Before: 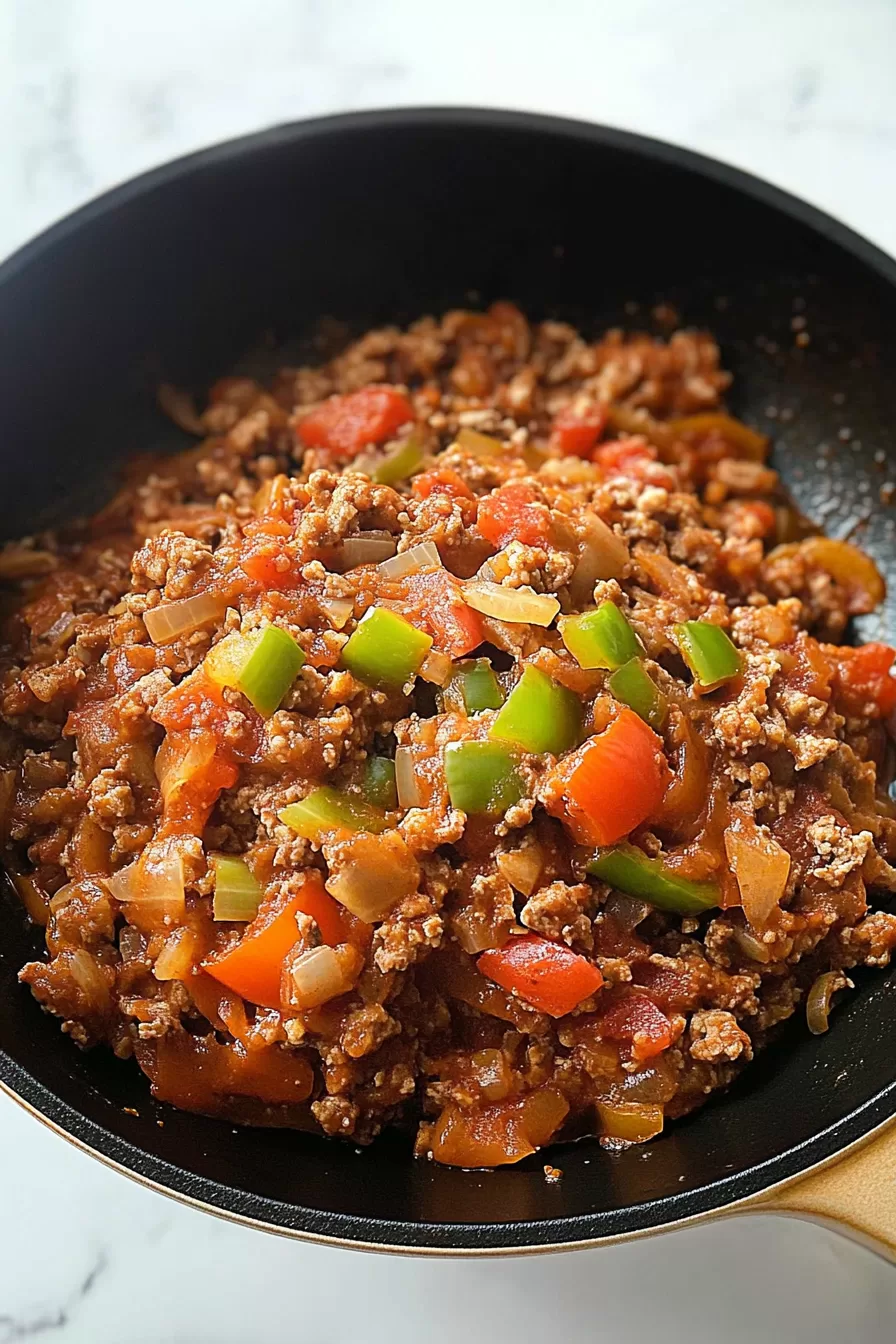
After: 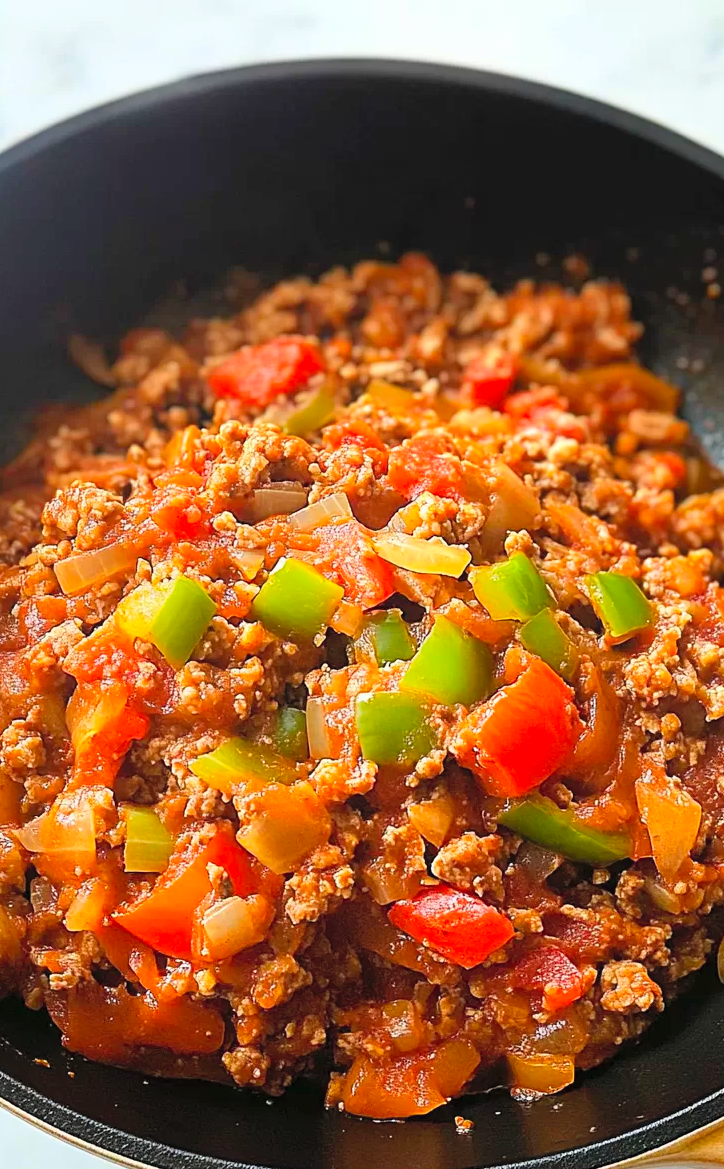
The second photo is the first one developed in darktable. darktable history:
contrast brightness saturation: contrast 0.066, brightness 0.171, saturation 0.419
crop: left 9.948%, top 3.658%, right 9.184%, bottom 9.339%
